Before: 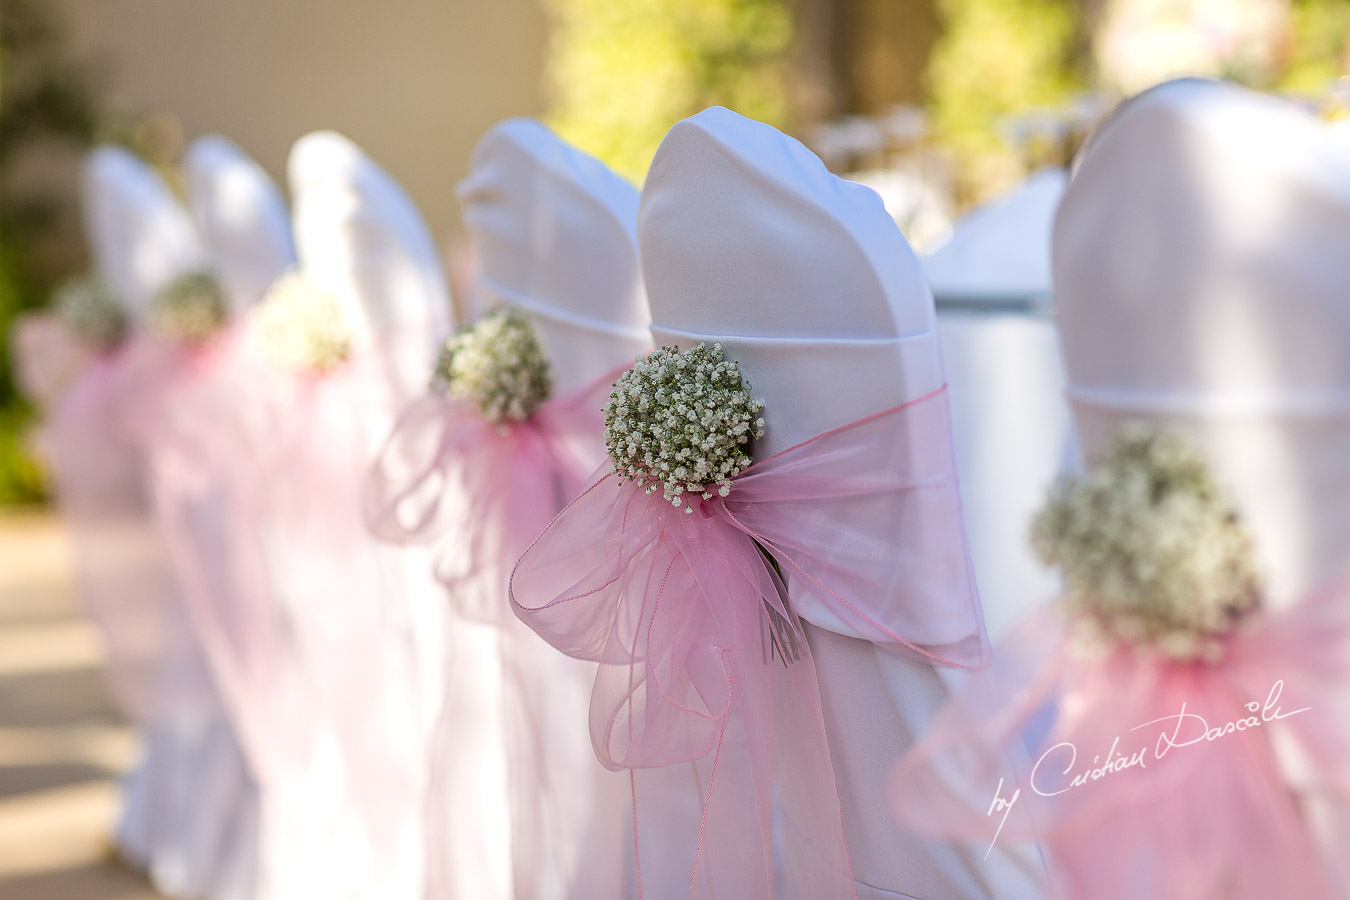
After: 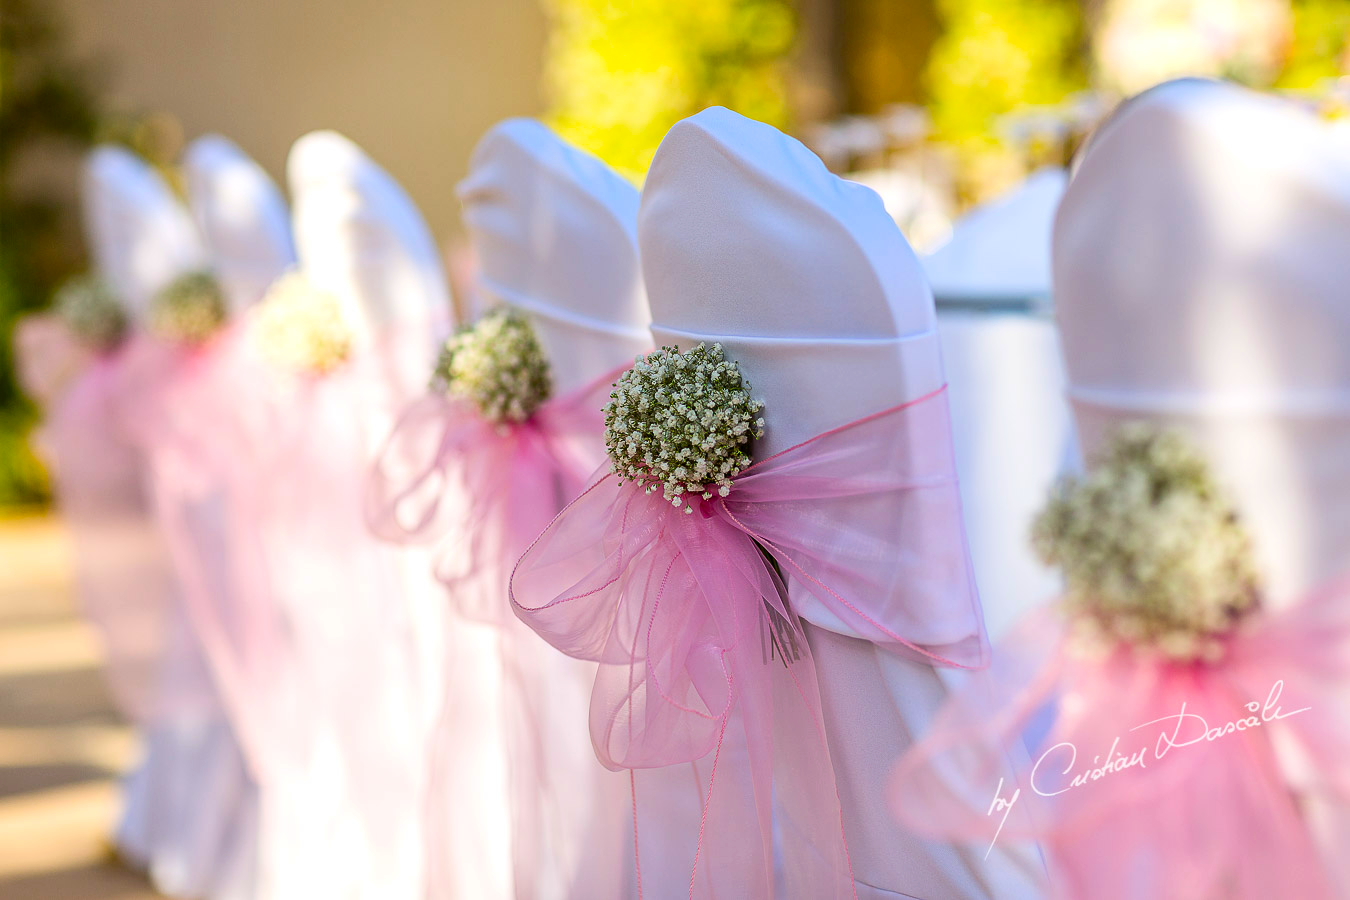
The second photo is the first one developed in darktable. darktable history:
color balance rgb: perceptual saturation grading › global saturation 30.437%, global vibrance 14.483%
contrast brightness saturation: contrast 0.148, brightness -0.014, saturation 0.105
